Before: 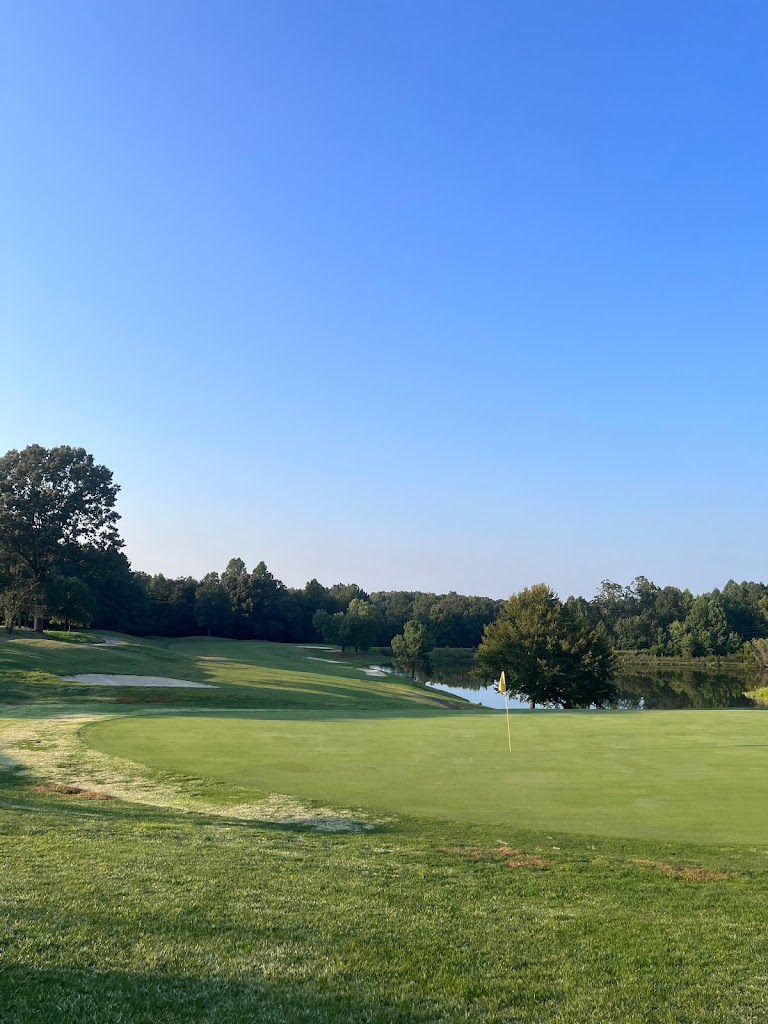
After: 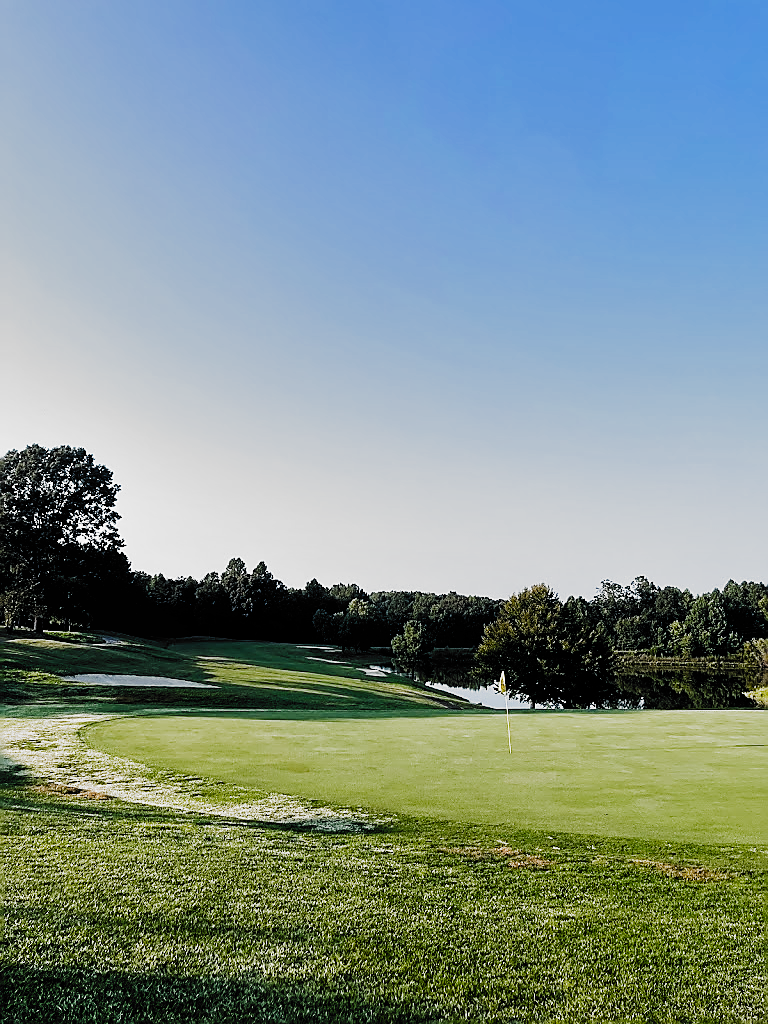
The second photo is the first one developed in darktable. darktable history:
filmic rgb: black relative exposure -5.04 EV, white relative exposure 3.98 EV, hardness 2.88, contrast 1.402, highlights saturation mix -30.49%, add noise in highlights 0.002, preserve chrominance no, color science v3 (2019), use custom middle-gray values true, contrast in highlights soft
shadows and highlights: shadows 43.43, white point adjustment -1.46, soften with gaussian
sharpen: radius 1.396, amount 1.232, threshold 0.793
tone equalizer: -8 EV -0.405 EV, -7 EV -0.427 EV, -6 EV -0.32 EV, -5 EV -0.209 EV, -3 EV 0.227 EV, -2 EV 0.312 EV, -1 EV 0.371 EV, +0 EV 0.411 EV, edges refinement/feathering 500, mask exposure compensation -1.57 EV, preserve details no
